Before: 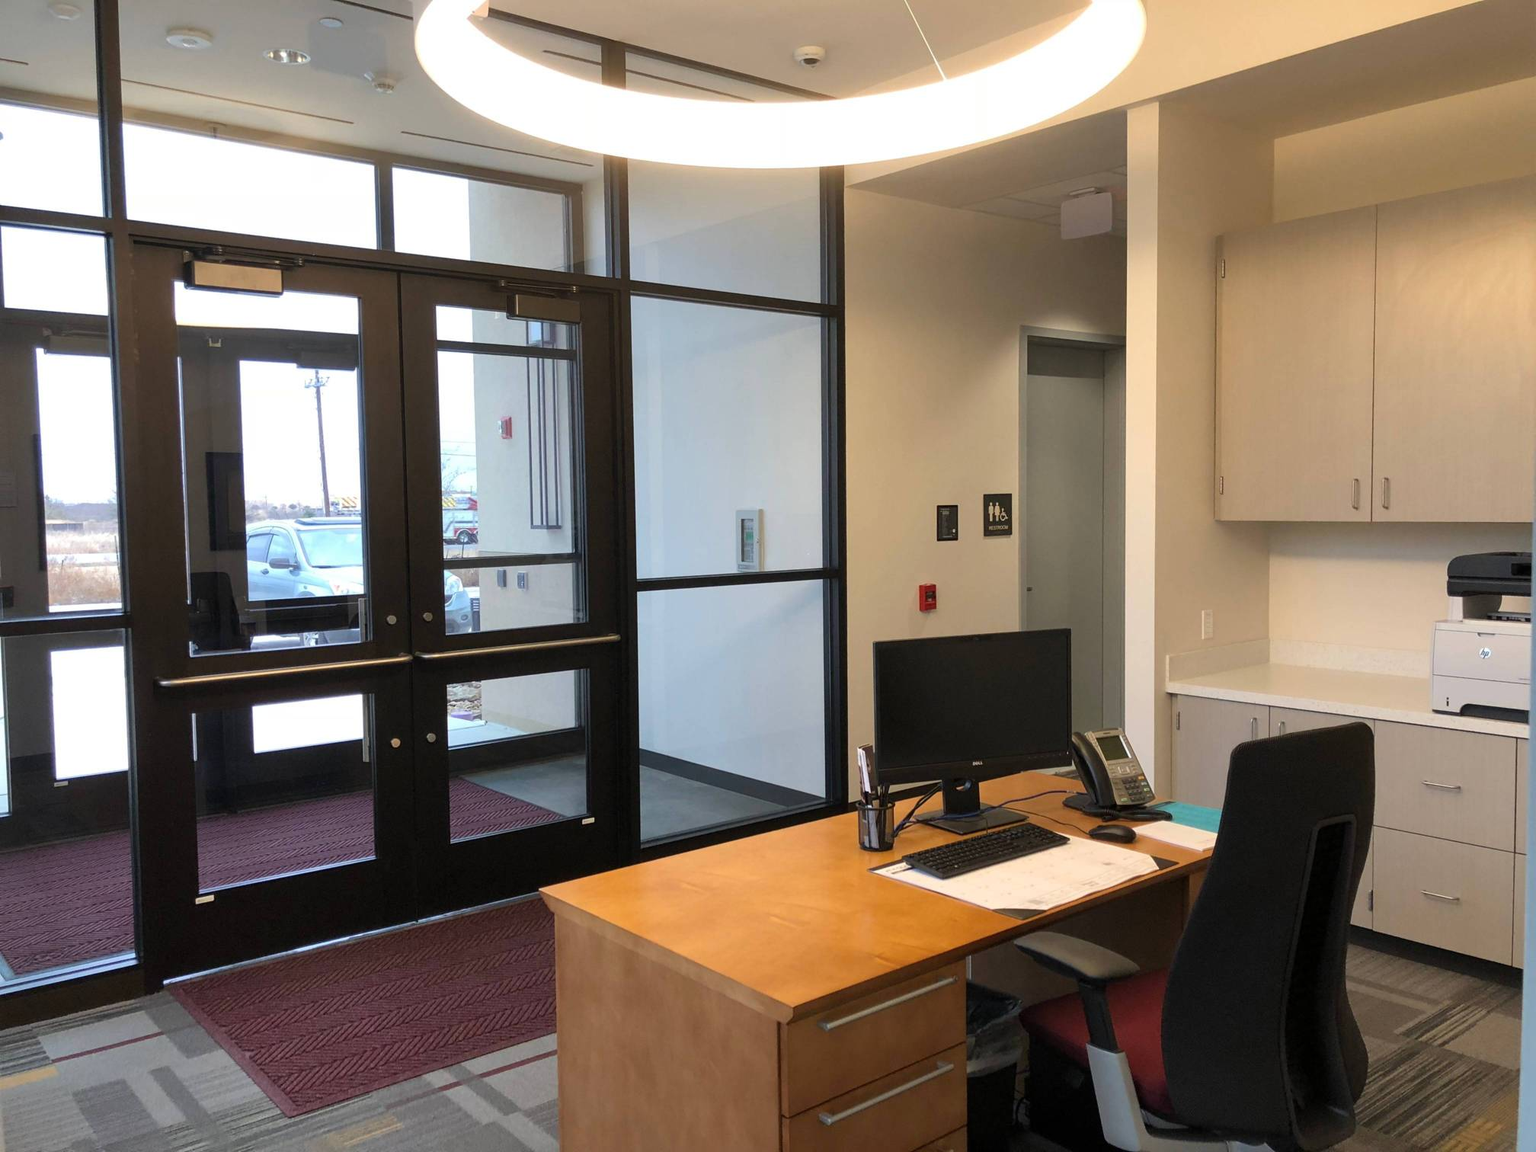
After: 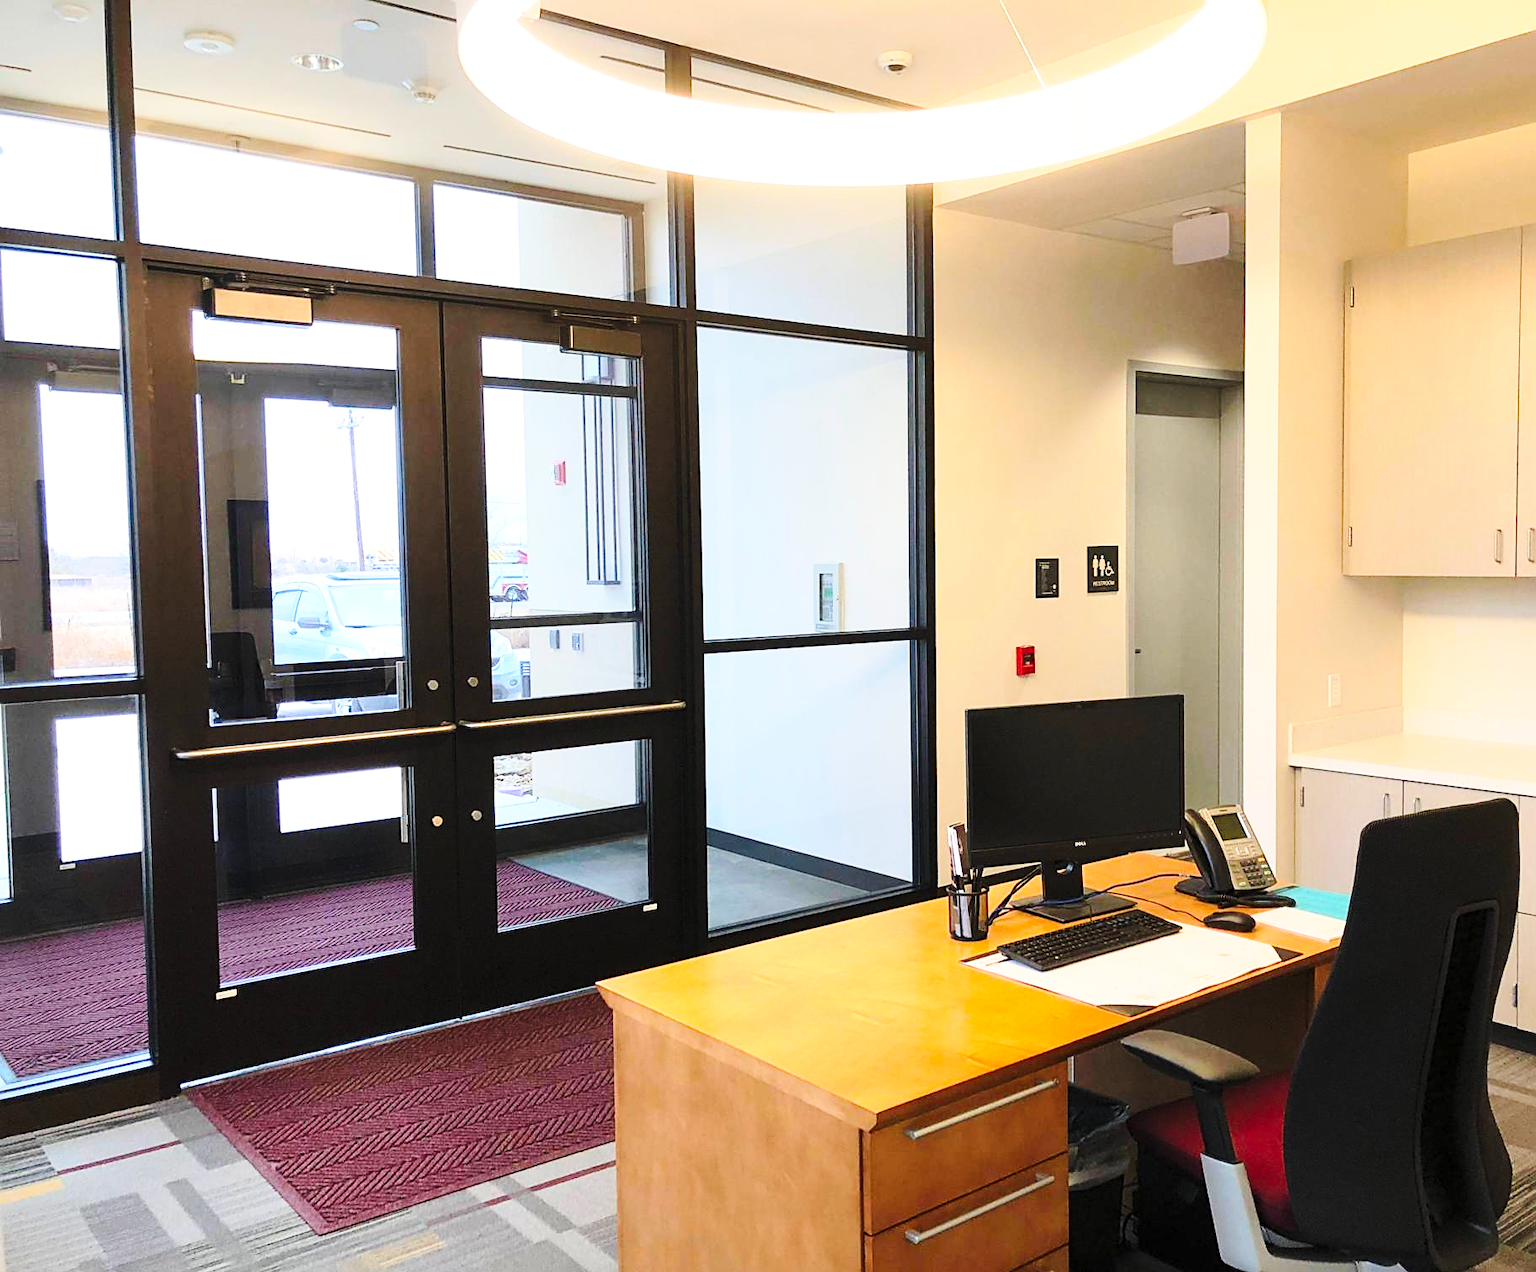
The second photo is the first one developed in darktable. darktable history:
contrast brightness saturation: contrast 0.196, brightness 0.165, saturation 0.225
base curve: curves: ch0 [(0, 0) (0.028, 0.03) (0.121, 0.232) (0.46, 0.748) (0.859, 0.968) (1, 1)], preserve colors none
crop: right 9.491%, bottom 0.02%
sharpen: on, module defaults
